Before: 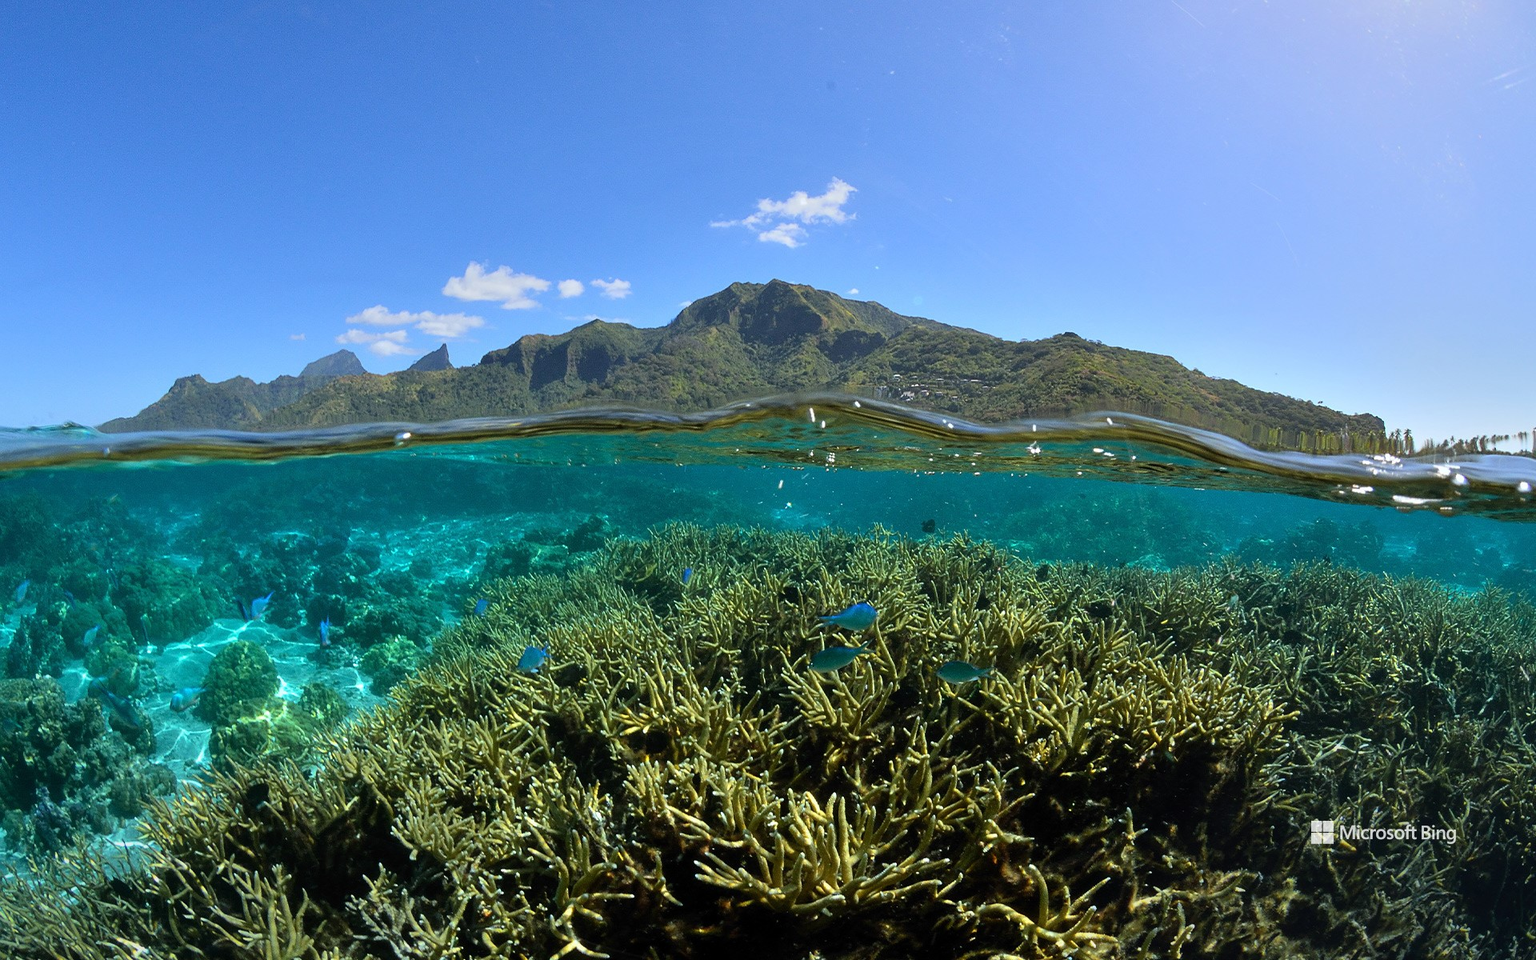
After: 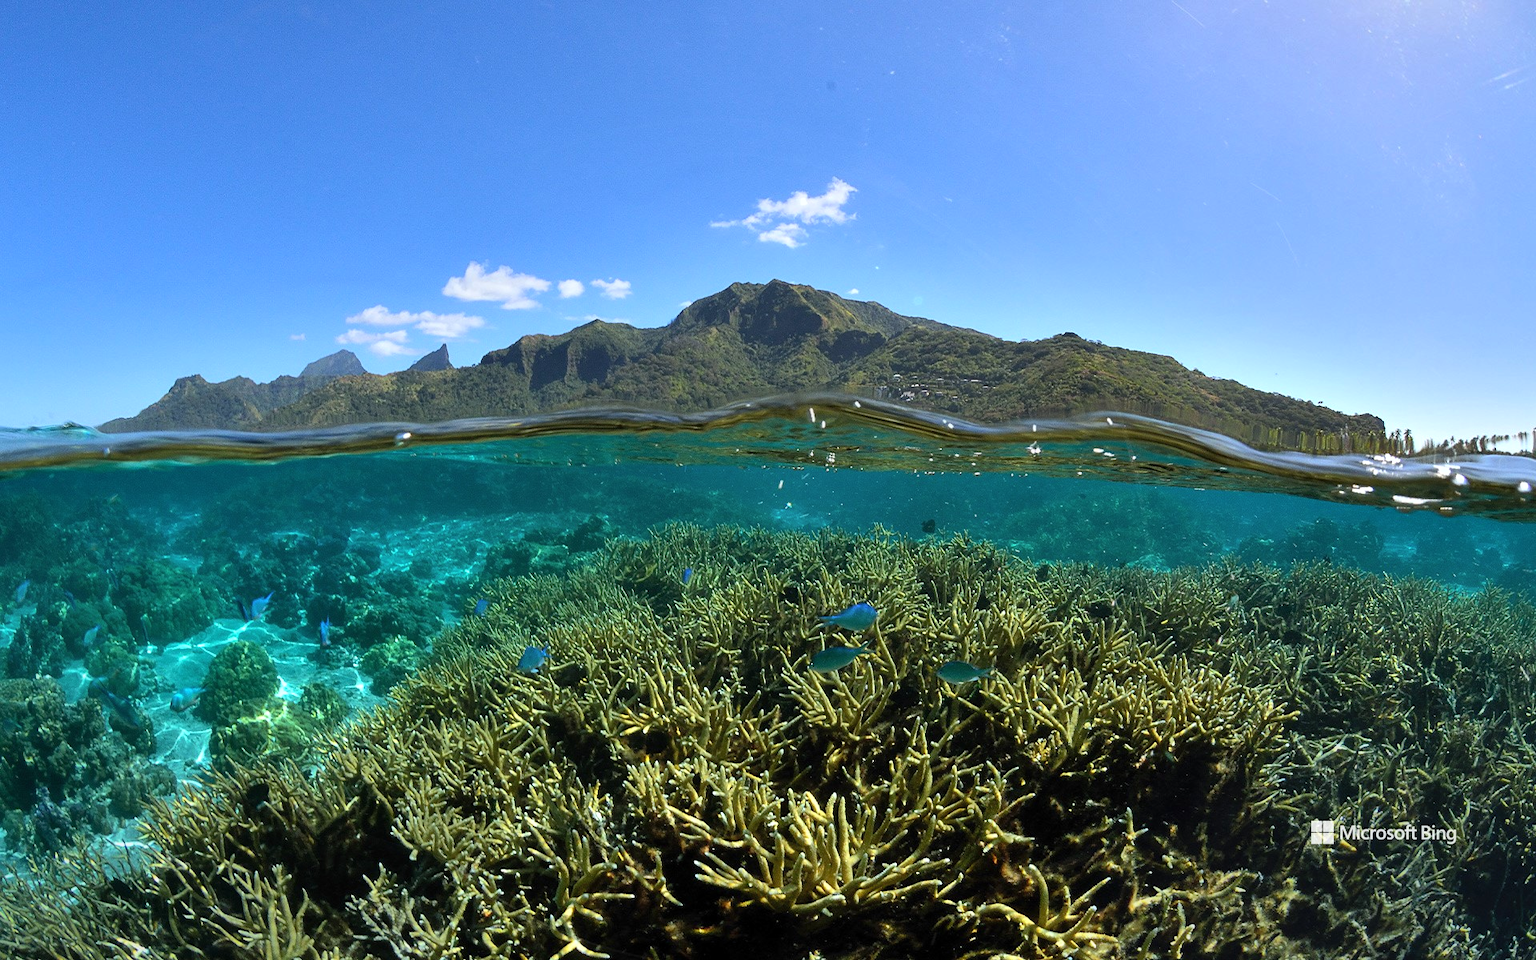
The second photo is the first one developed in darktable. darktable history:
tone equalizer: -8 EV -0.001 EV, -7 EV 0.001 EV, -6 EV -0.002 EV, -5 EV -0.003 EV, -4 EV -0.062 EV, -3 EV -0.222 EV, -2 EV -0.267 EV, -1 EV 0.105 EV, +0 EV 0.303 EV
shadows and highlights: low approximation 0.01, soften with gaussian
